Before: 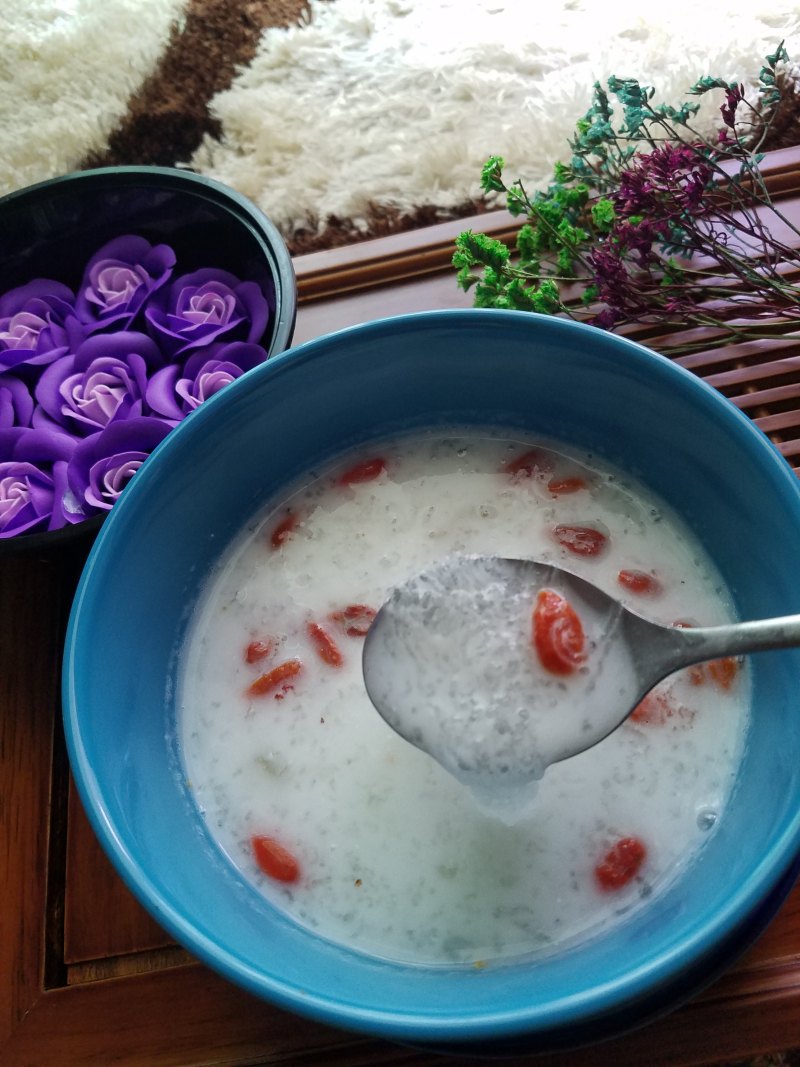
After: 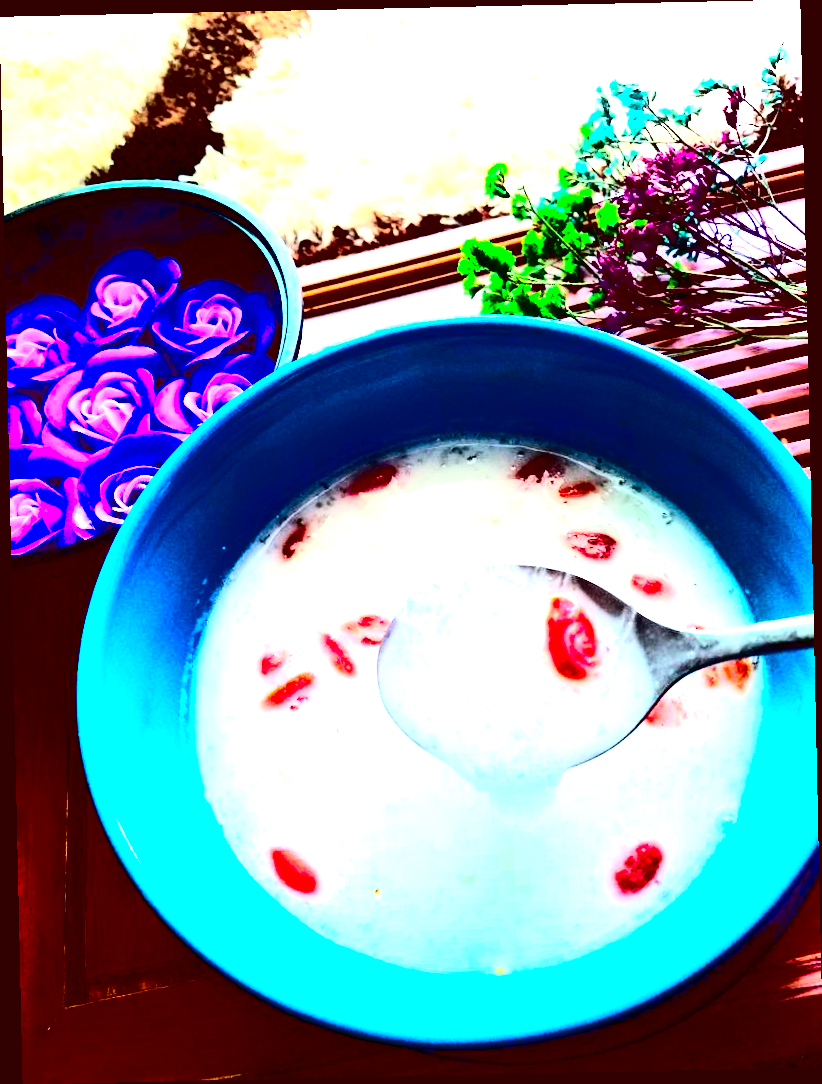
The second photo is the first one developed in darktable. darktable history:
contrast brightness saturation: contrast 0.77, brightness -1, saturation 1
exposure: black level correction 0, exposure 2.327 EV, compensate exposure bias true, compensate highlight preservation false
color balance: lift [1, 1.015, 1.004, 0.985], gamma [1, 0.958, 0.971, 1.042], gain [1, 0.956, 0.977, 1.044]
rotate and perspective: rotation -1.24°, automatic cropping off
